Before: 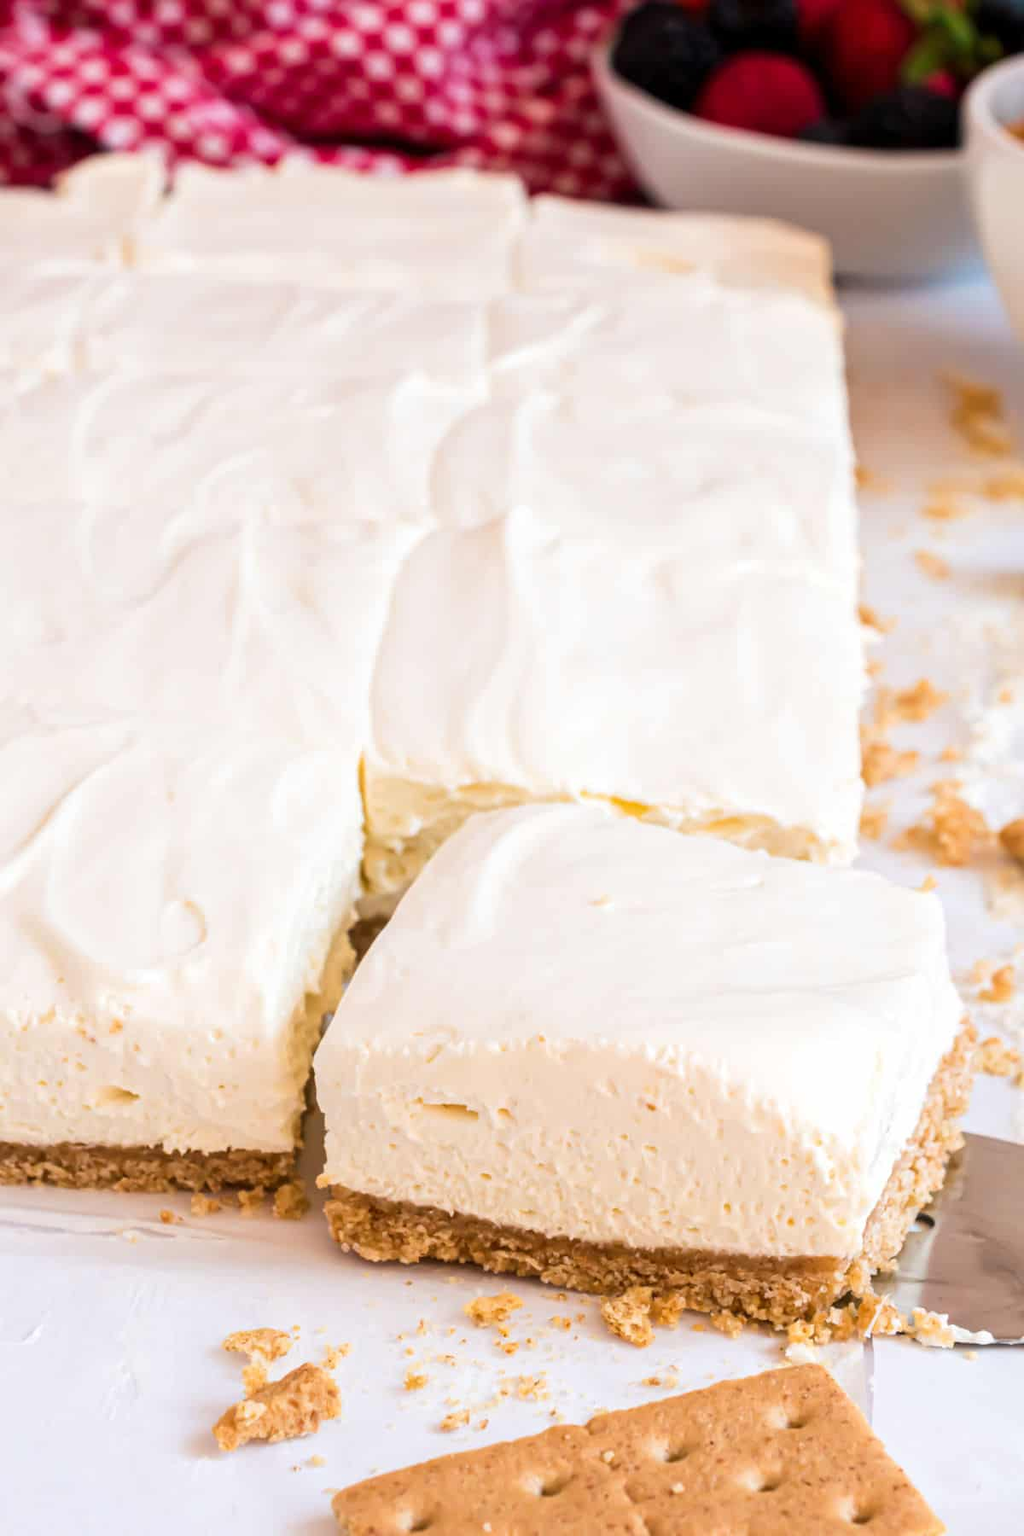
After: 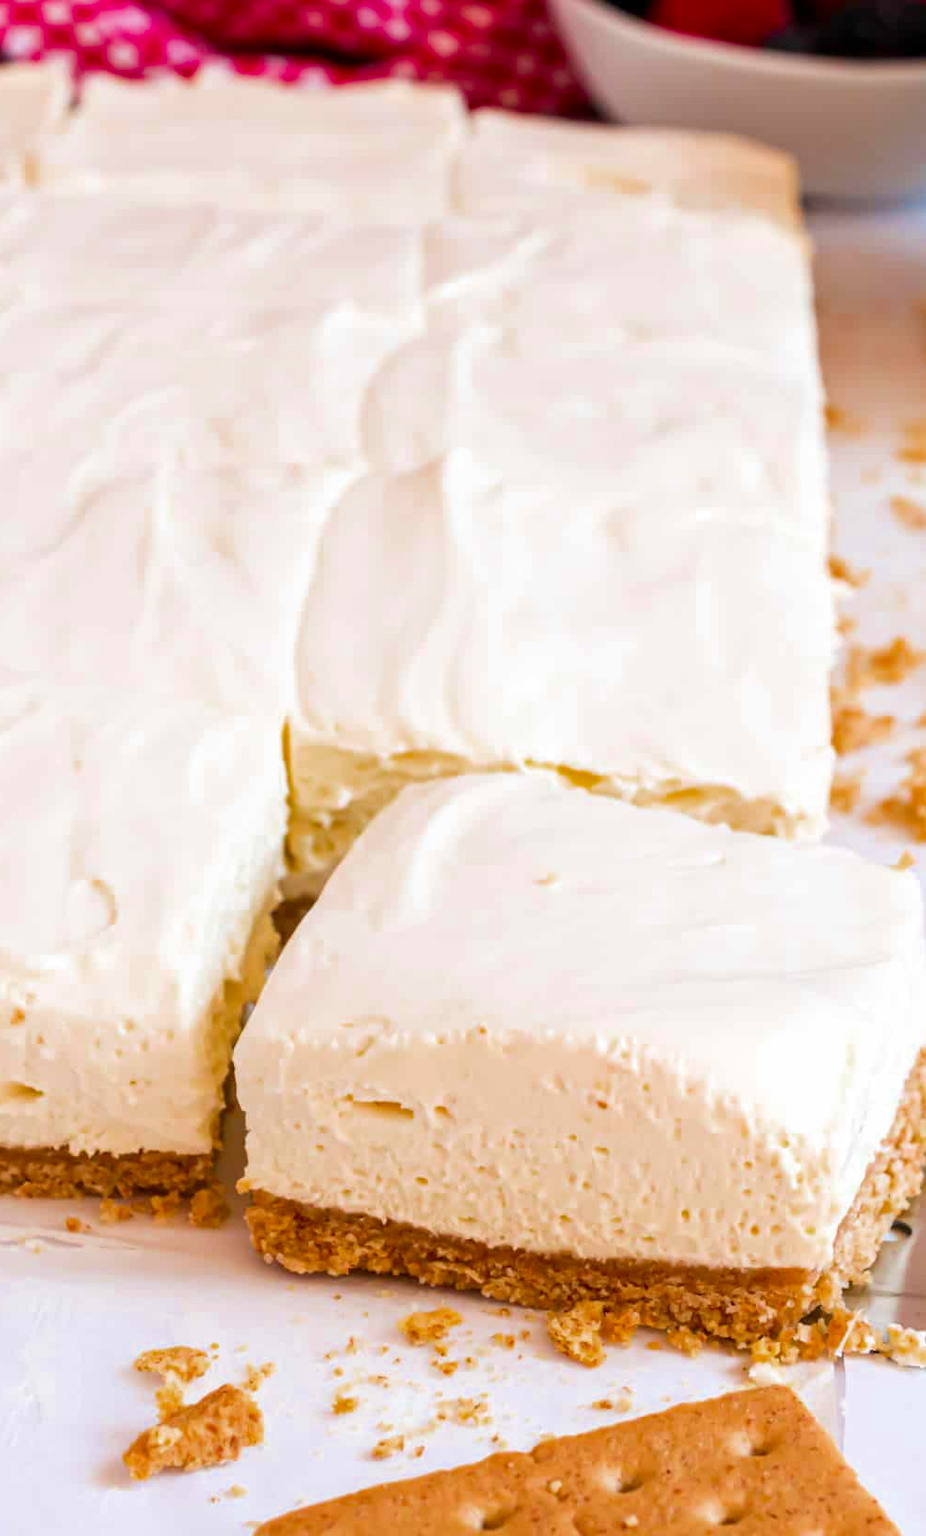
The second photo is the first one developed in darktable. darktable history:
crop: left 9.807%, top 6.259%, right 7.334%, bottom 2.177%
color zones: curves: ch0 [(0, 0.425) (0.143, 0.422) (0.286, 0.42) (0.429, 0.419) (0.571, 0.419) (0.714, 0.42) (0.857, 0.422) (1, 0.425)]; ch1 [(0, 0.666) (0.143, 0.669) (0.286, 0.671) (0.429, 0.67) (0.571, 0.67) (0.714, 0.67) (0.857, 0.67) (1, 0.666)]
